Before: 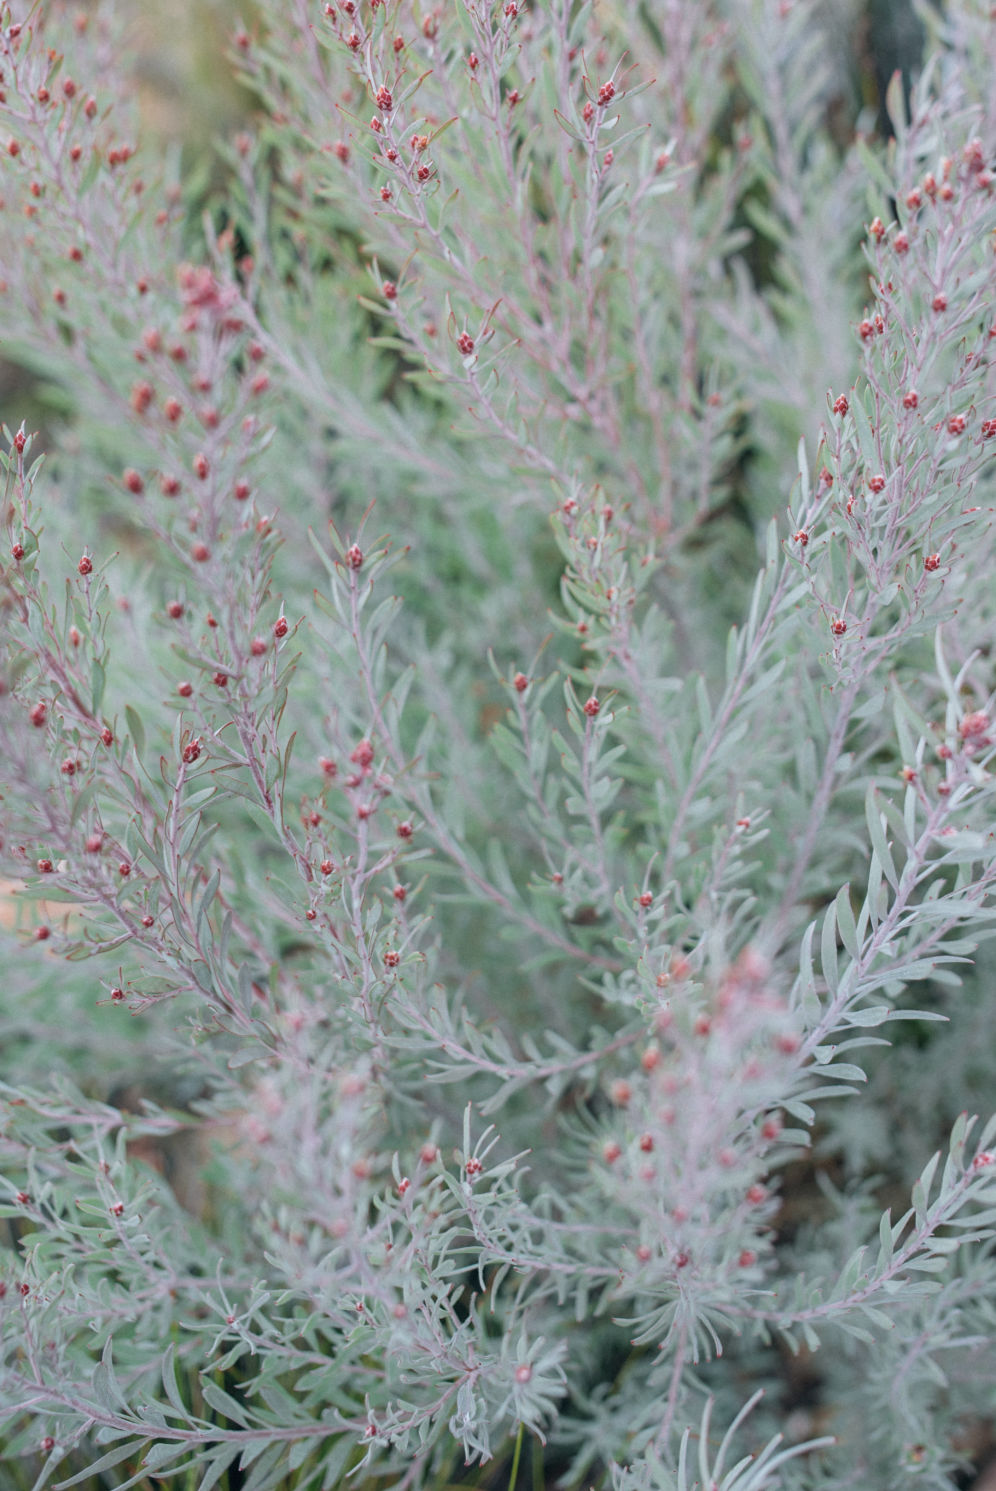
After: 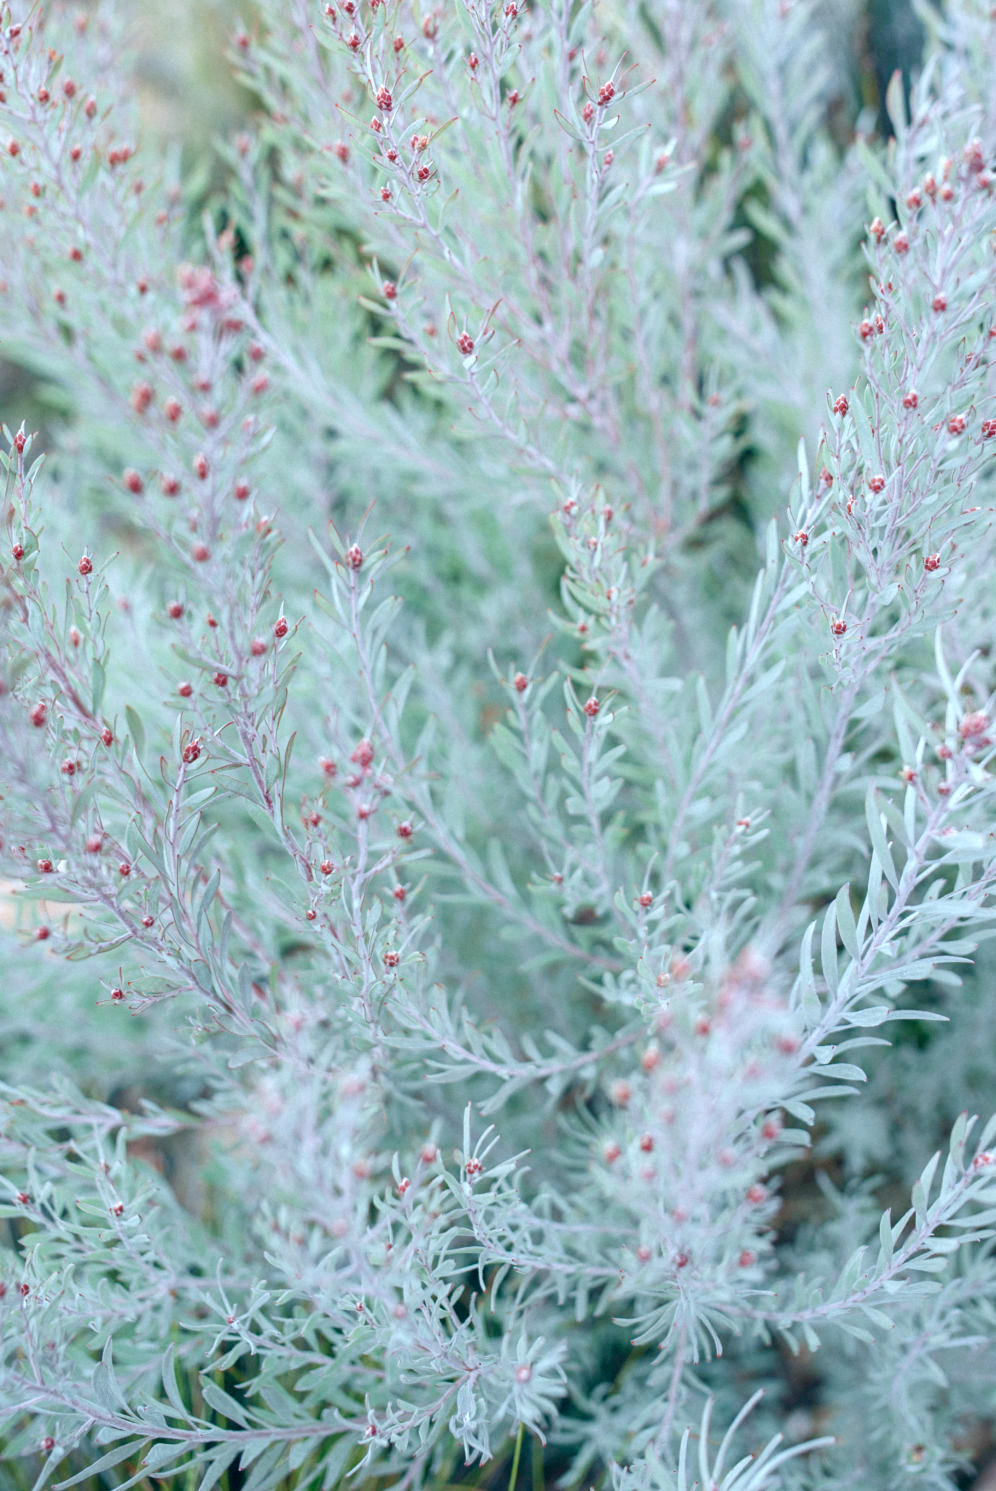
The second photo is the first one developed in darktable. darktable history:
color balance rgb: shadows lift › luminance -20.321%, linear chroma grading › shadows -1.812%, linear chroma grading › highlights -14.2%, linear chroma grading › global chroma -9.553%, linear chroma grading › mid-tones -10.359%, perceptual saturation grading › global saturation 20%, perceptual saturation grading › highlights -50.479%, perceptual saturation grading › shadows 31.066%, perceptual brilliance grading › global brilliance 2.837%, perceptual brilliance grading › highlights -3.044%, perceptual brilliance grading › shadows 2.821%, global vibrance 20%
color calibration: output R [0.999, 0.026, -0.11, 0], output G [-0.019, 1.037, -0.099, 0], output B [0.022, -0.023, 0.902, 0], illuminant Planckian (black body), x 0.376, y 0.374, temperature 4113.86 K
exposure: black level correction 0, exposure 0.69 EV, compensate highlight preservation false
